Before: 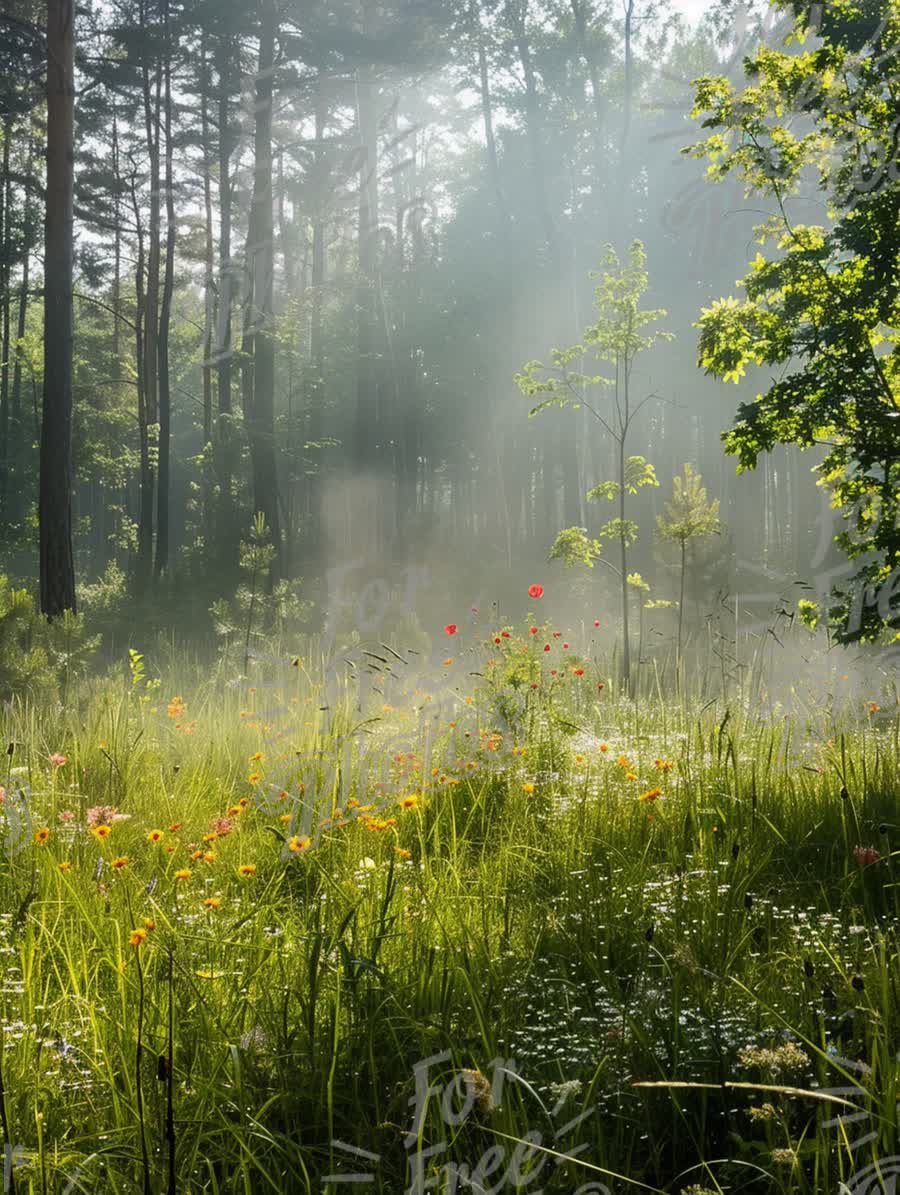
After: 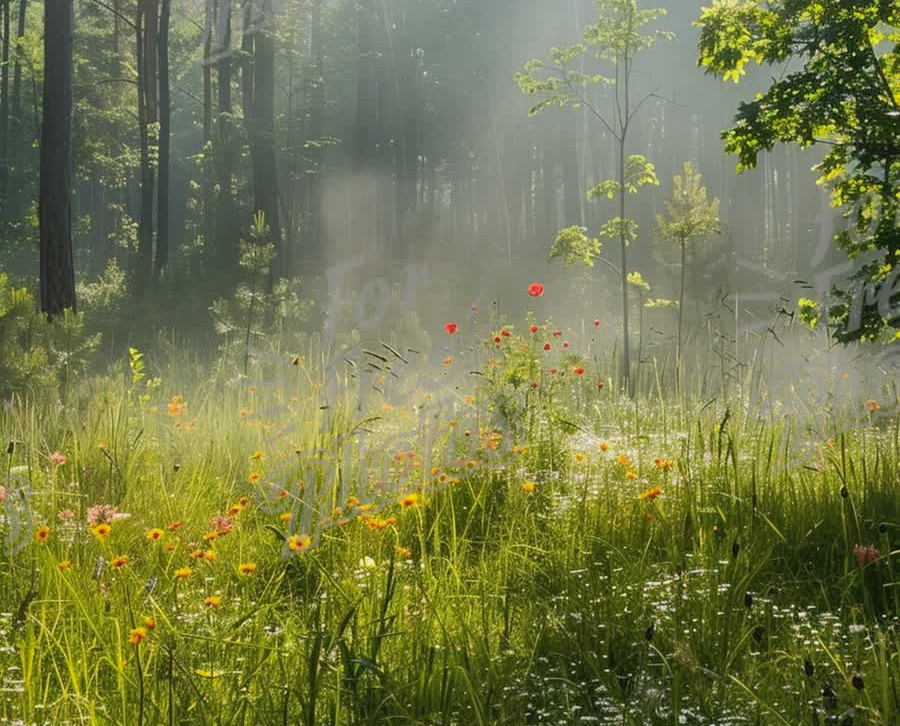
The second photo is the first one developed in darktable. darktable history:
crop and rotate: top 25.236%, bottom 13.976%
shadows and highlights: on, module defaults
